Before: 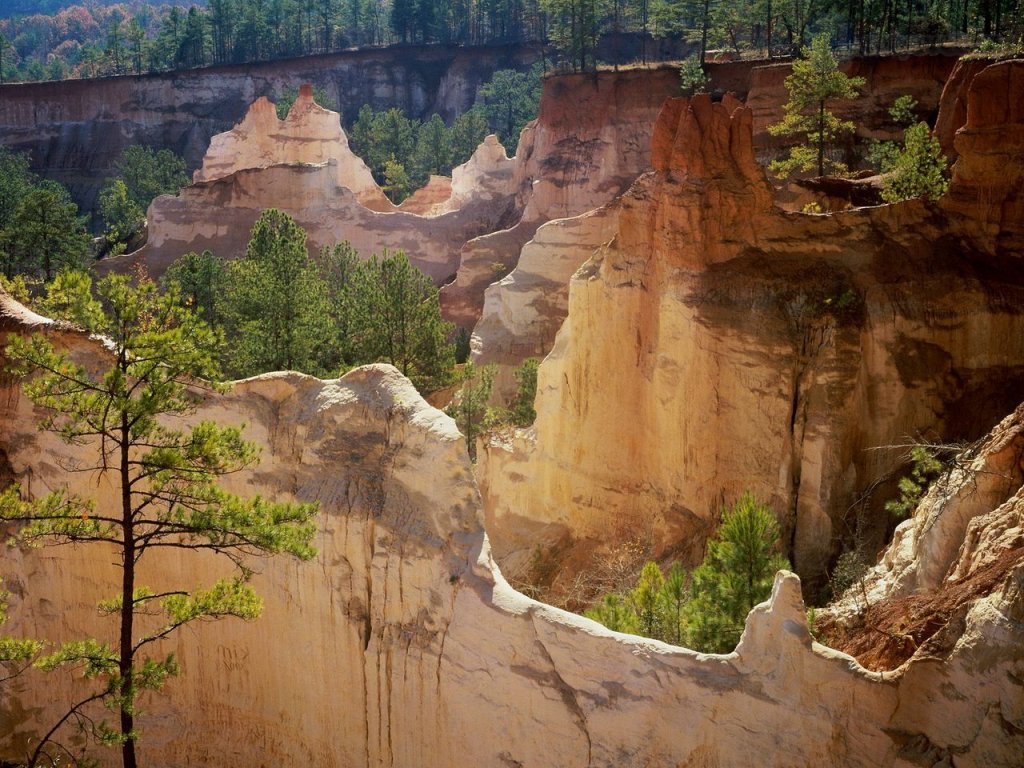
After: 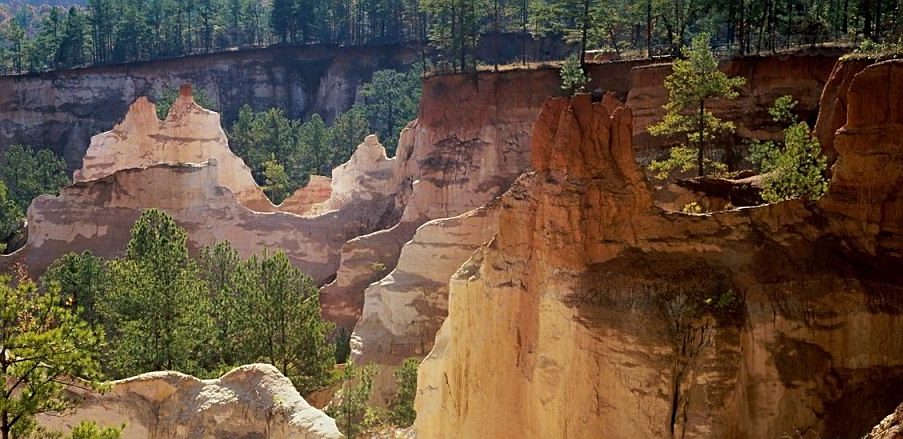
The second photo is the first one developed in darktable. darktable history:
crop and rotate: left 11.812%, bottom 42.776%
sharpen: on, module defaults
